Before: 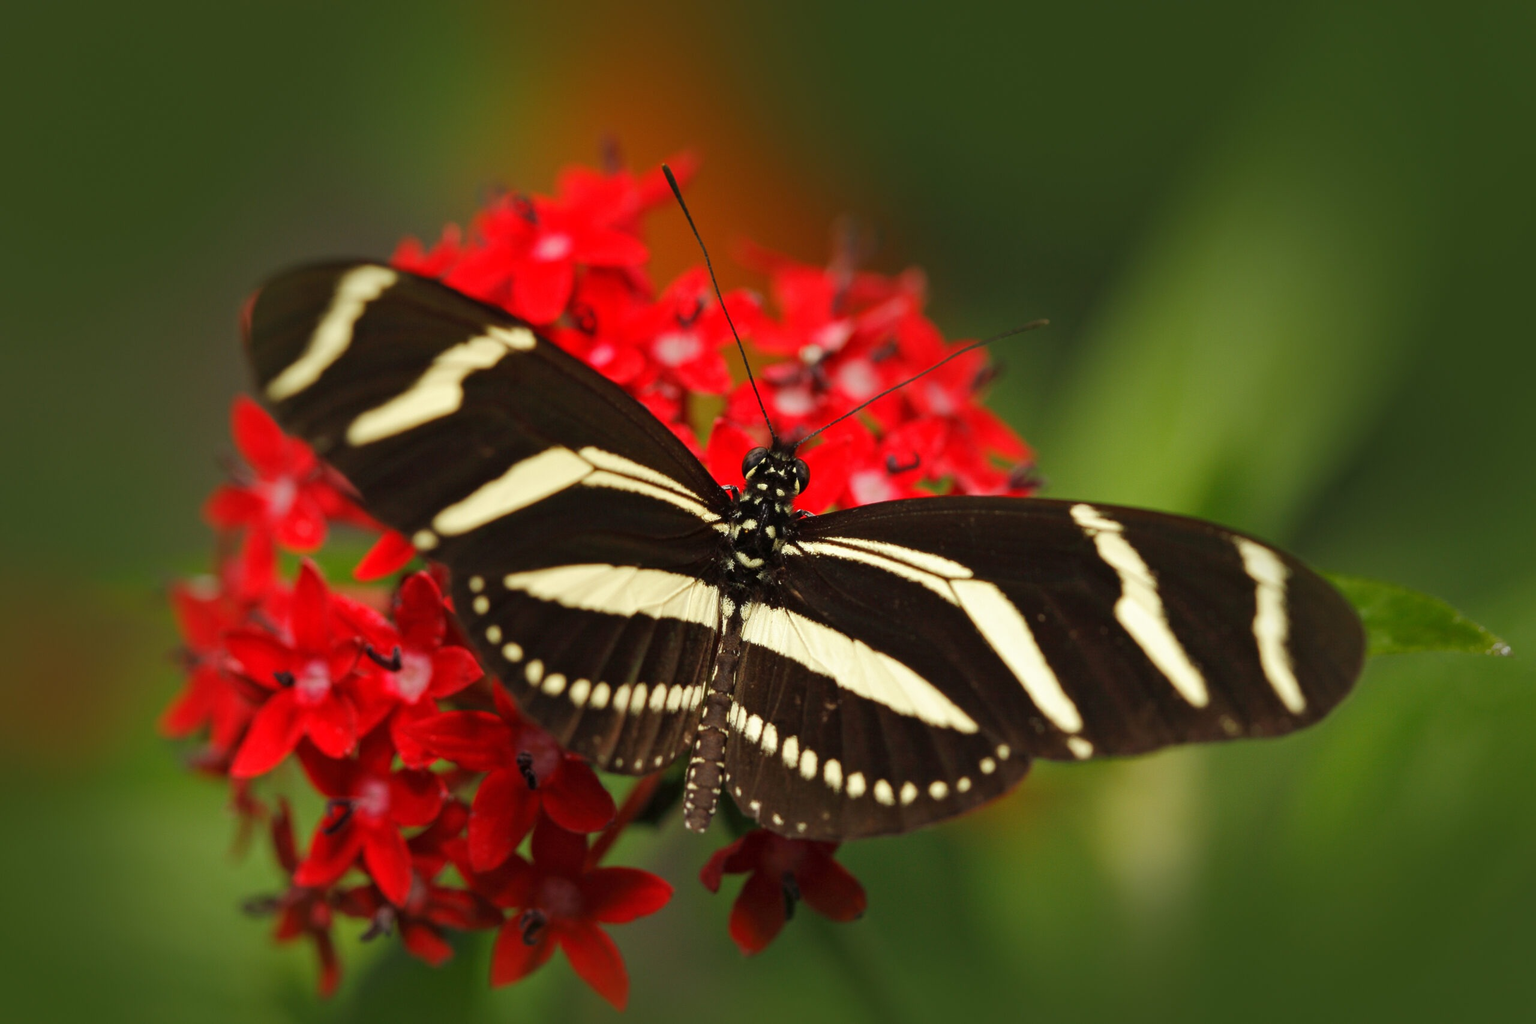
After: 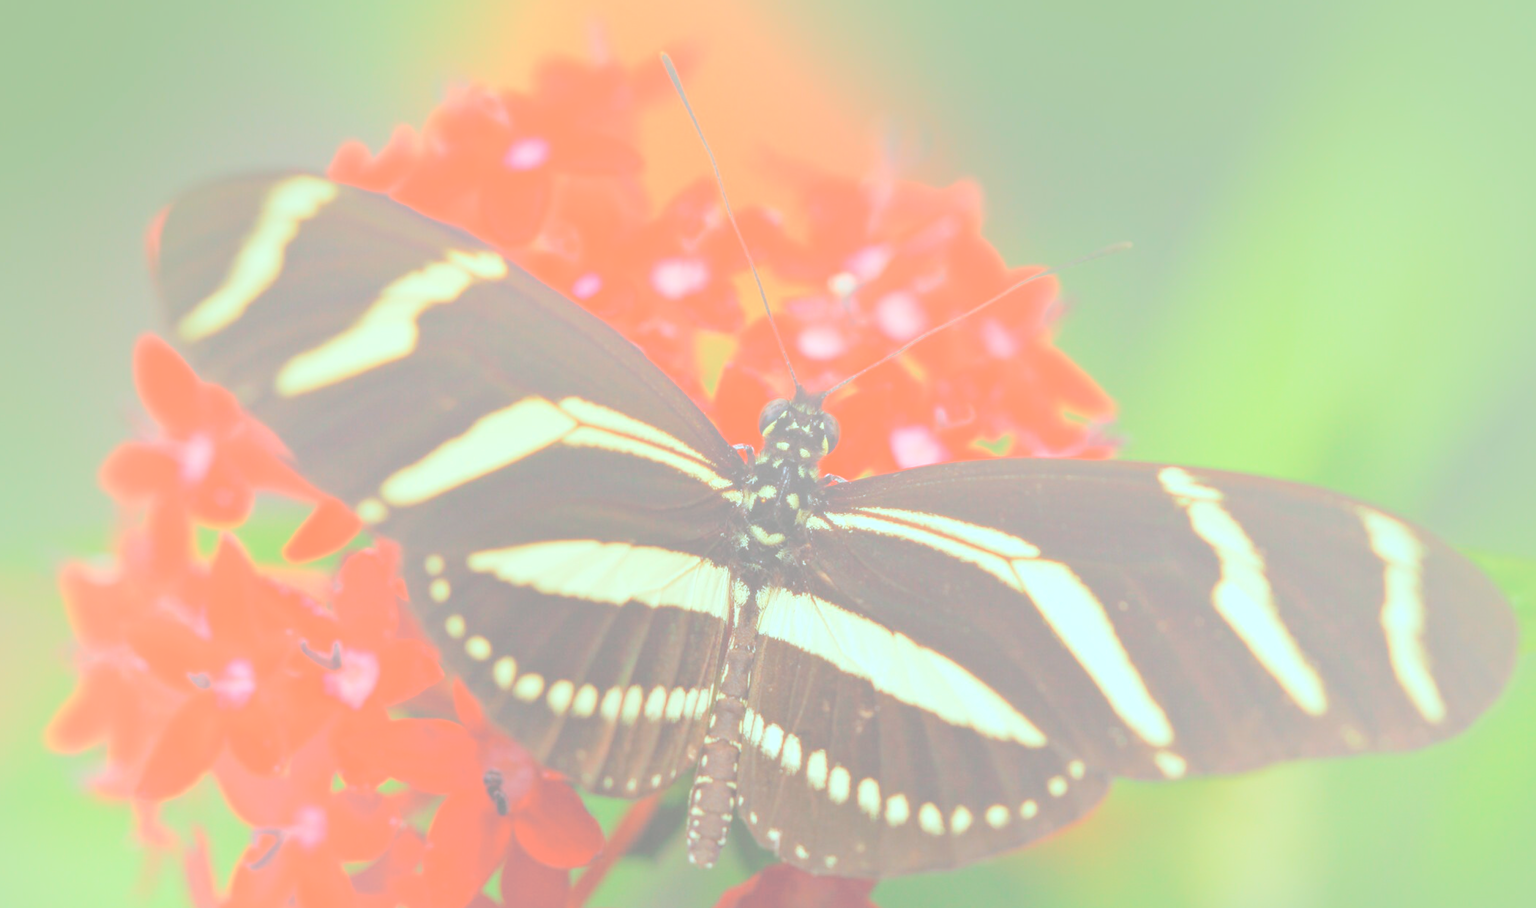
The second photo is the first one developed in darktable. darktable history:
crop: left 7.856%, top 11.836%, right 10.12%, bottom 15.387%
color correction: highlights a* -11.71, highlights b* -15.58
contrast brightness saturation: brightness 0.15
bloom: size 70%, threshold 25%, strength 70%
